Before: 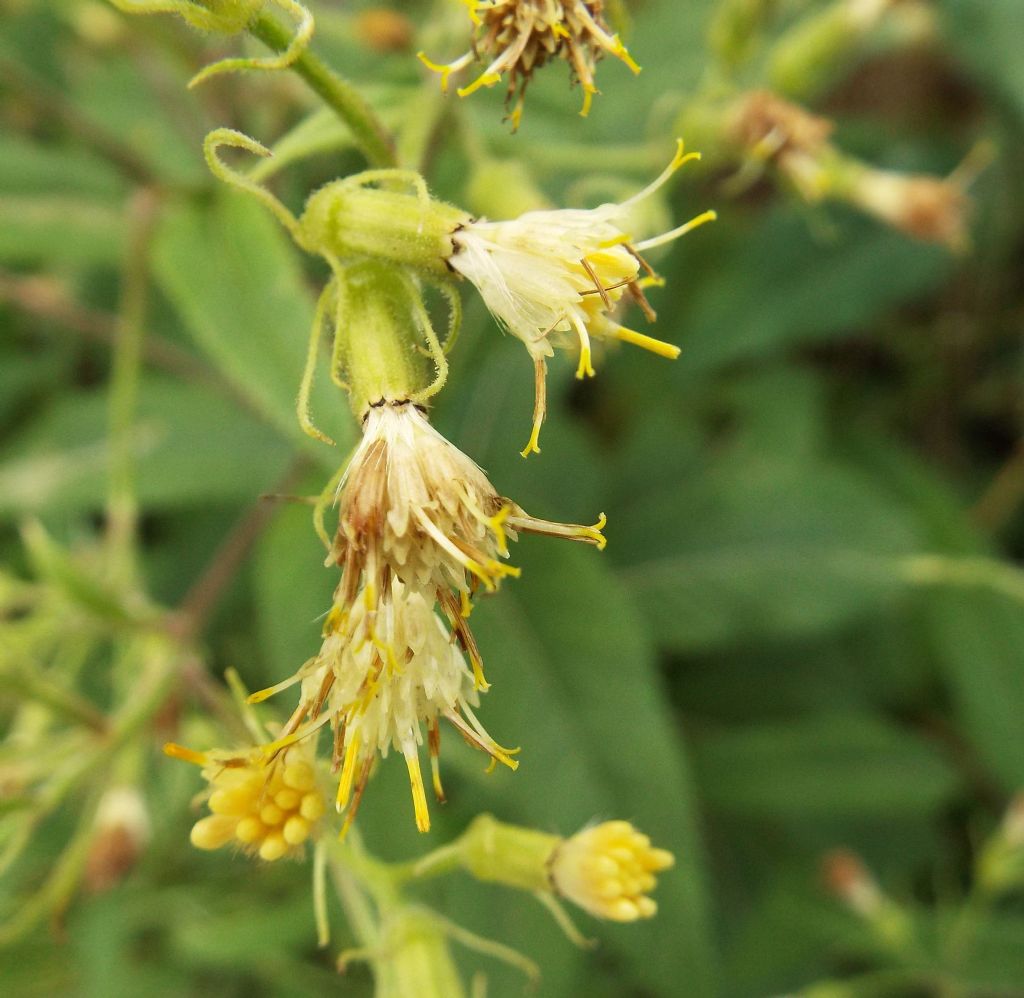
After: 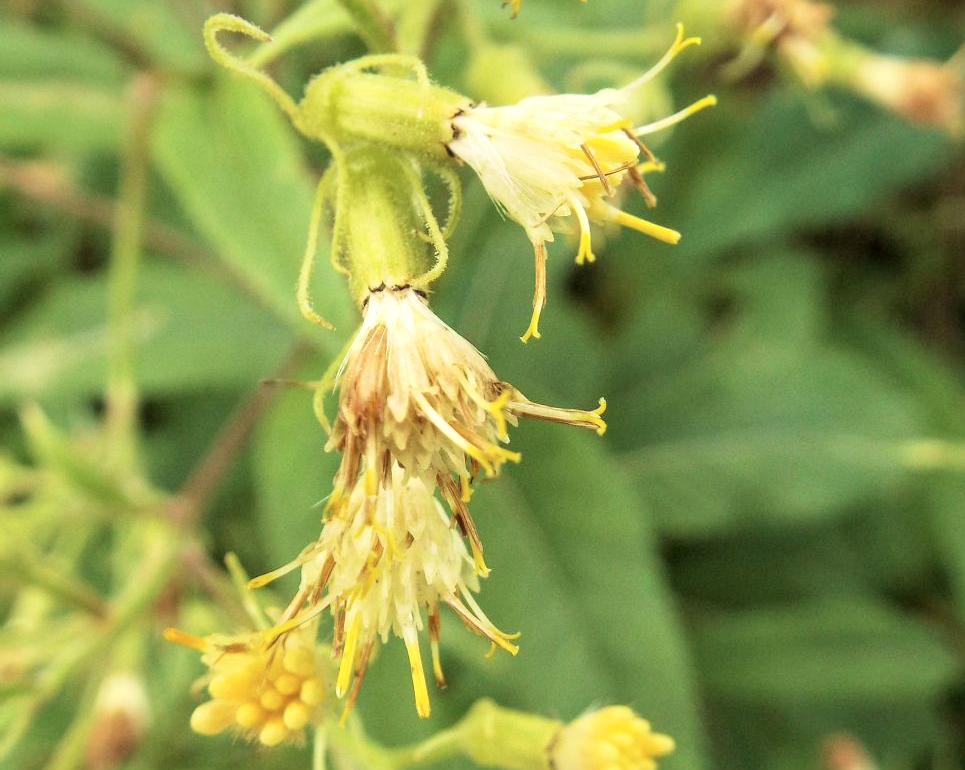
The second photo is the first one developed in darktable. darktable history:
tone curve: curves: ch0 [(0, 0) (0.003, 0.004) (0.011, 0.015) (0.025, 0.033) (0.044, 0.058) (0.069, 0.091) (0.1, 0.131) (0.136, 0.179) (0.177, 0.233) (0.224, 0.296) (0.277, 0.364) (0.335, 0.434) (0.399, 0.511) (0.468, 0.584) (0.543, 0.656) (0.623, 0.729) (0.709, 0.799) (0.801, 0.874) (0.898, 0.936) (1, 1)], color space Lab, independent channels
local contrast: on, module defaults
crop and rotate: angle 0.028°, top 11.593%, right 5.661%, bottom 11.128%
velvia: on, module defaults
color calibration: illuminant same as pipeline (D50), adaptation XYZ, x 0.347, y 0.357, temperature 5017.95 K
